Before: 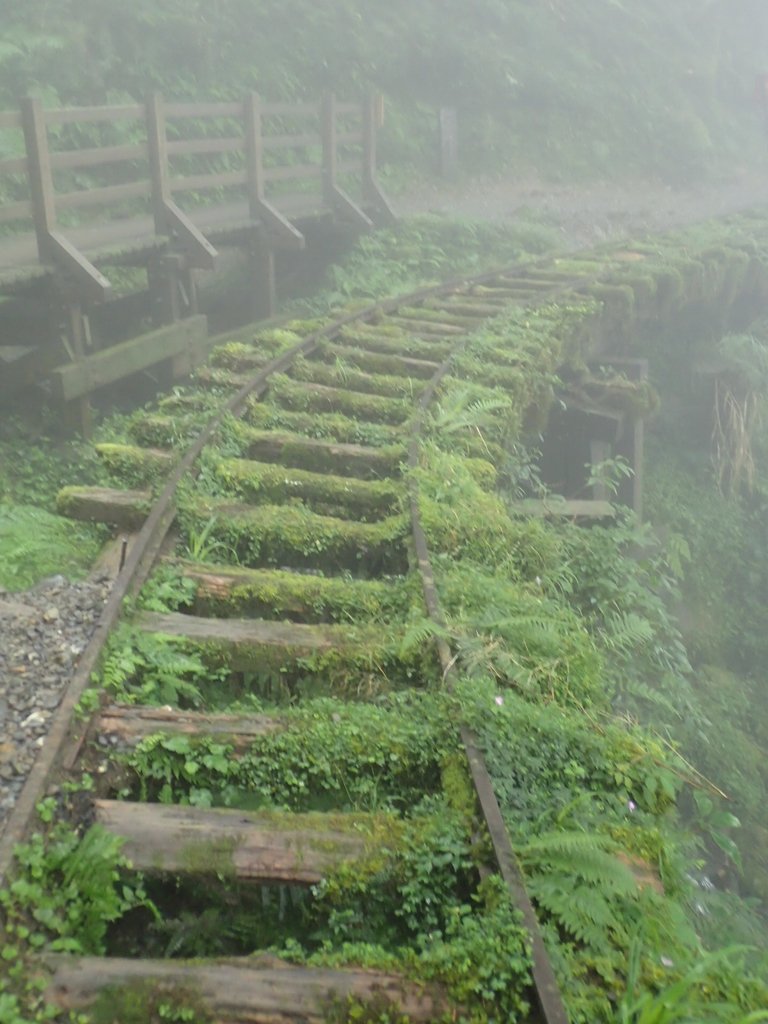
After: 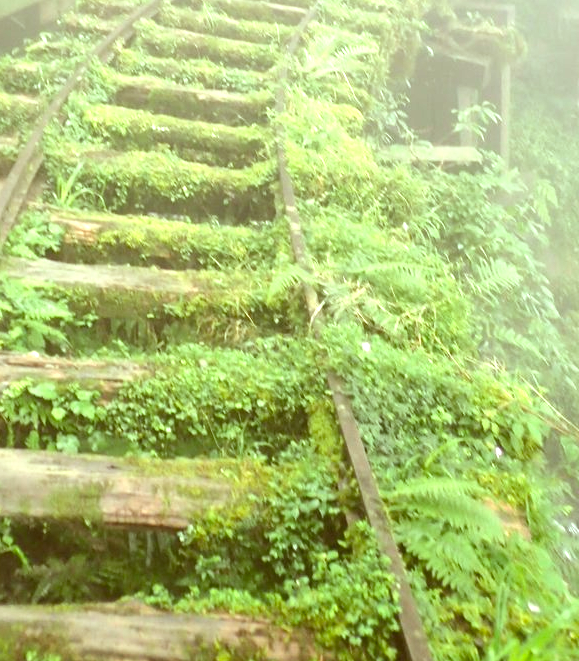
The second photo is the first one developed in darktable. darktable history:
crop and rotate: left 17.337%, top 34.575%, right 7.148%, bottom 0.854%
color correction: highlights a* -5.62, highlights b* 9.8, shadows a* 9.42, shadows b* 24.46
local contrast: mode bilateral grid, contrast 21, coarseness 50, detail 120%, midtone range 0.2
exposure: black level correction 0, exposure 1.297 EV, compensate highlight preservation false
